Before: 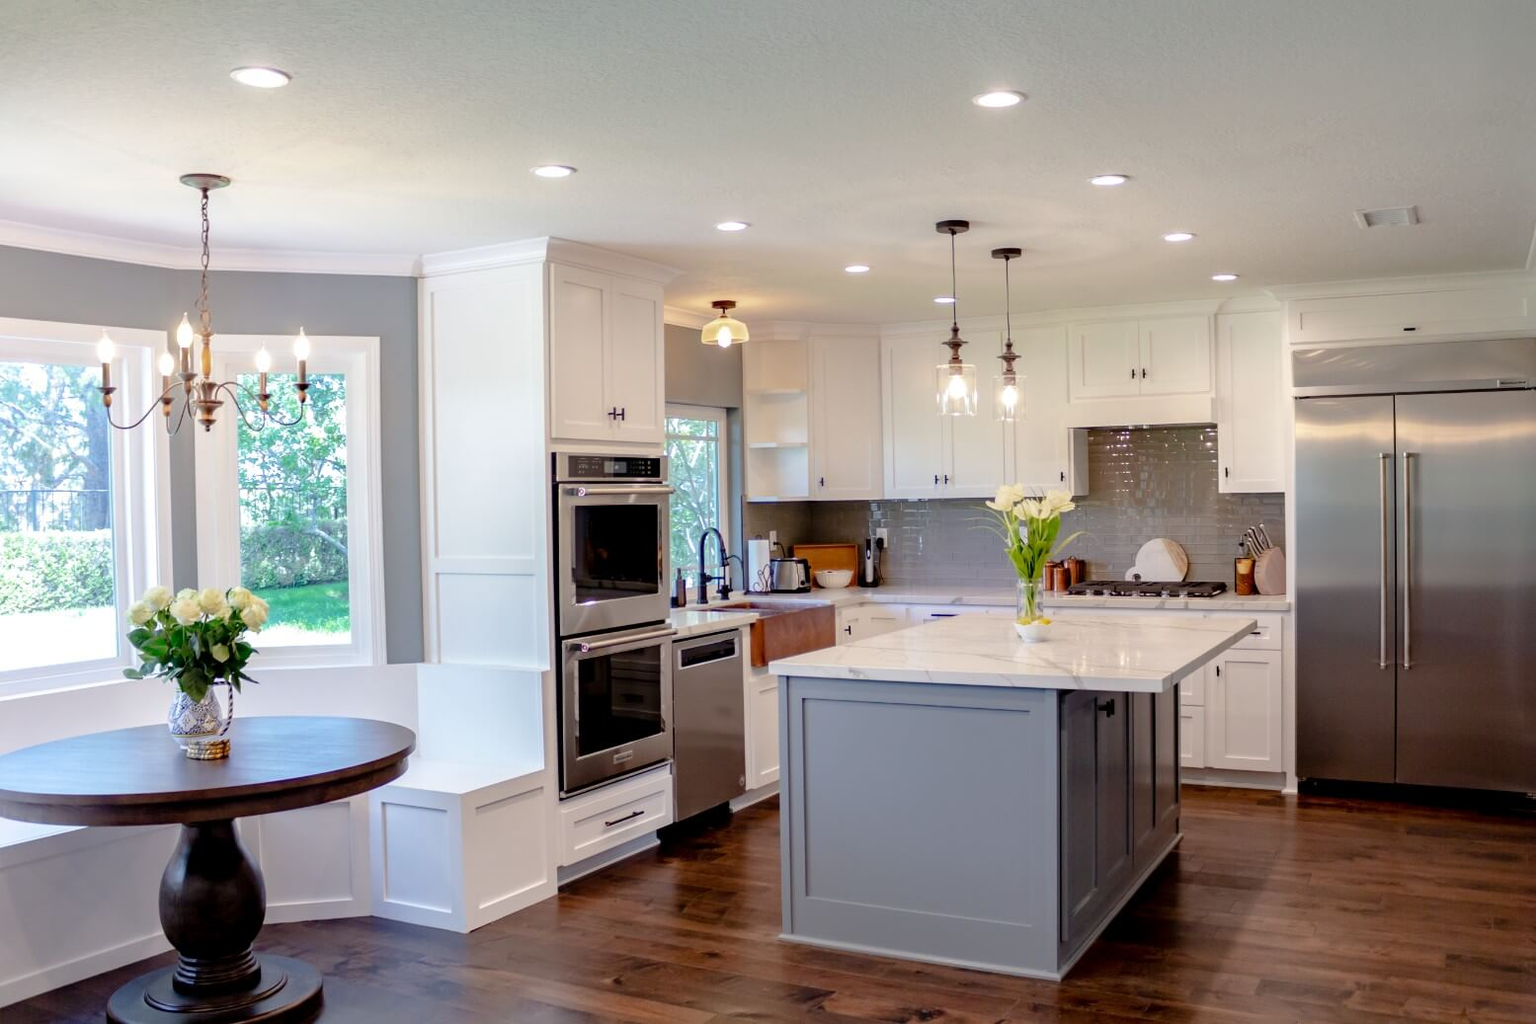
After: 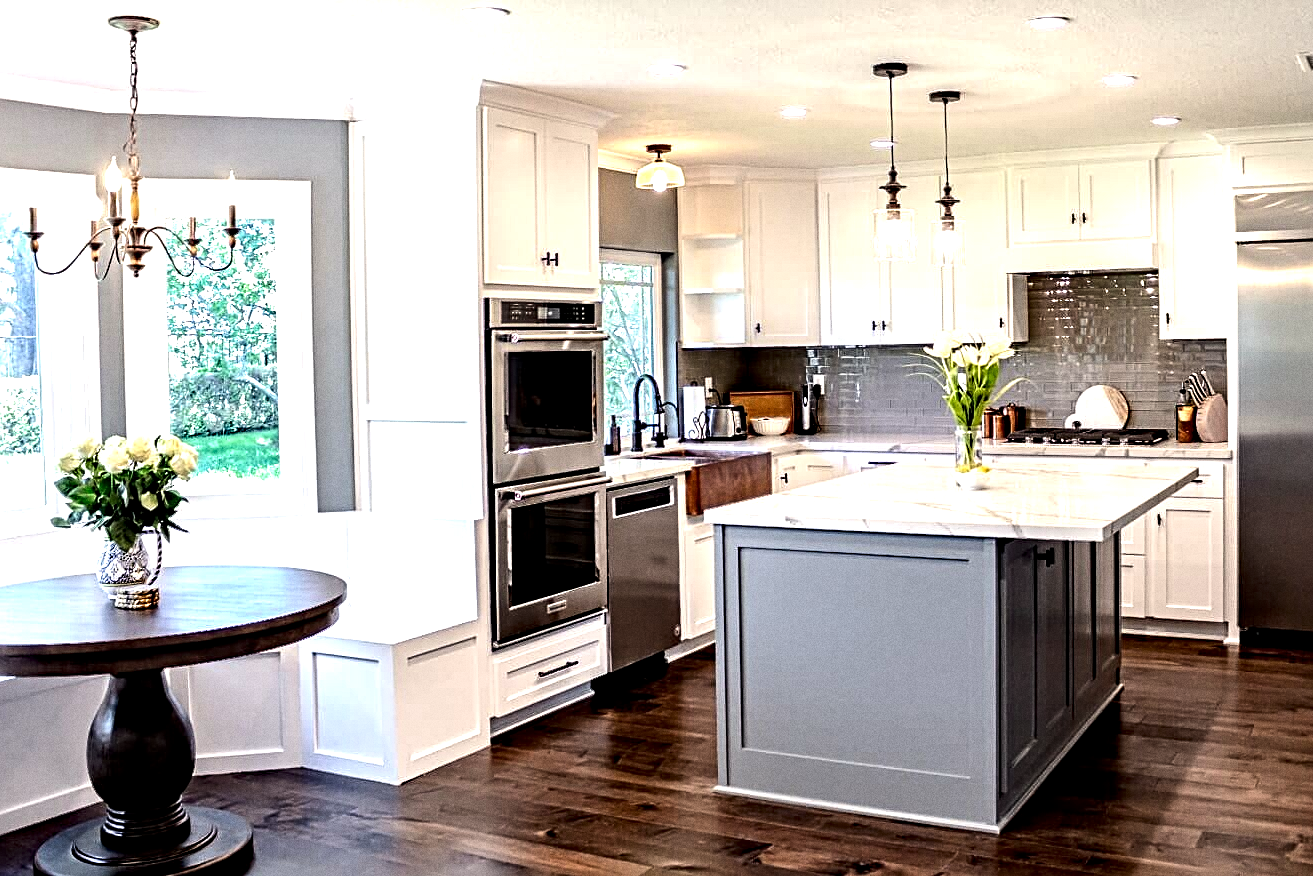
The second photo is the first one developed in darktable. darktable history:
grain: coarseness 0.09 ISO
tone equalizer: -8 EV -1.08 EV, -7 EV -1.01 EV, -6 EV -0.867 EV, -5 EV -0.578 EV, -3 EV 0.578 EV, -2 EV 0.867 EV, -1 EV 1.01 EV, +0 EV 1.08 EV, edges refinement/feathering 500, mask exposure compensation -1.57 EV, preserve details no
crop and rotate: left 4.842%, top 15.51%, right 10.668%
color correction: highlights b* 3
sharpen: radius 2.529, amount 0.323
contrast equalizer: octaves 7, y [[0.5, 0.542, 0.583, 0.625, 0.667, 0.708], [0.5 ×6], [0.5 ×6], [0 ×6], [0 ×6]]
